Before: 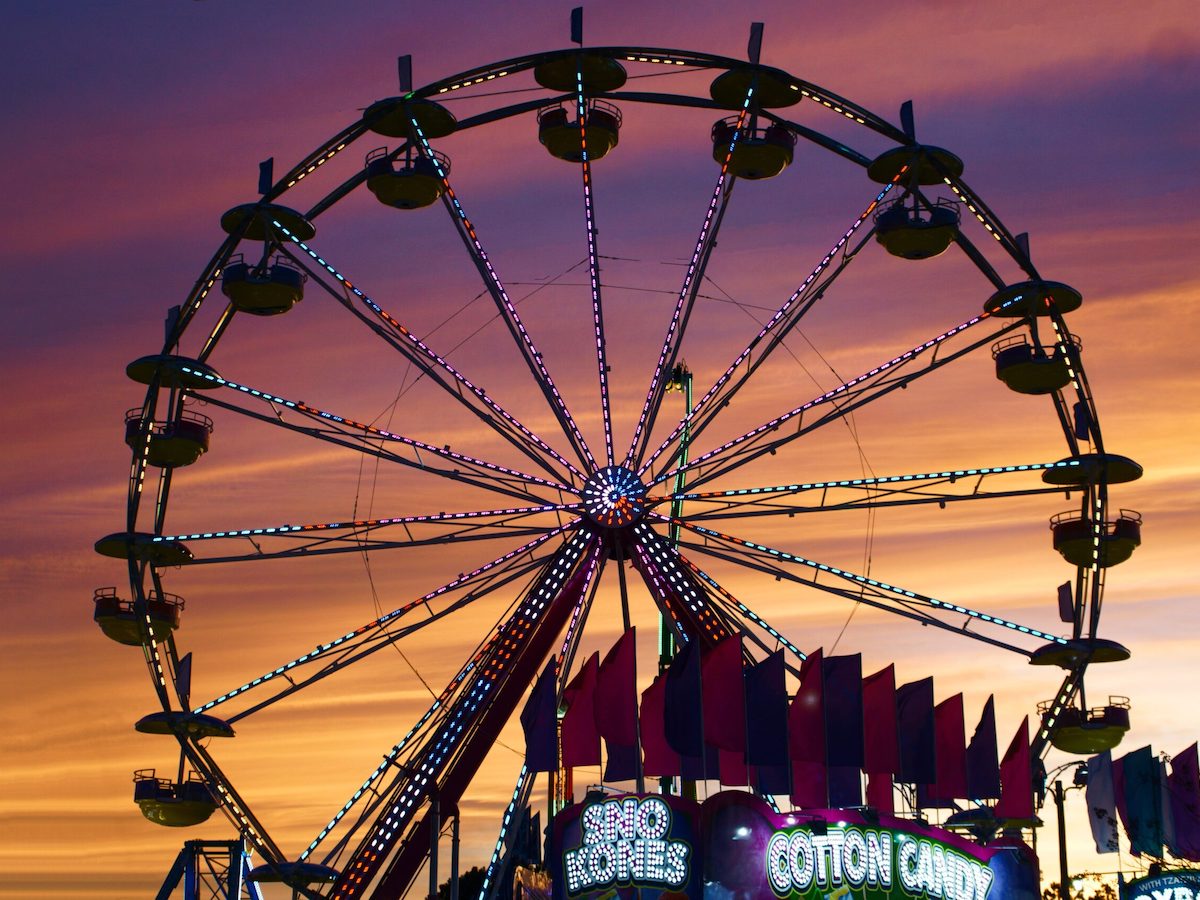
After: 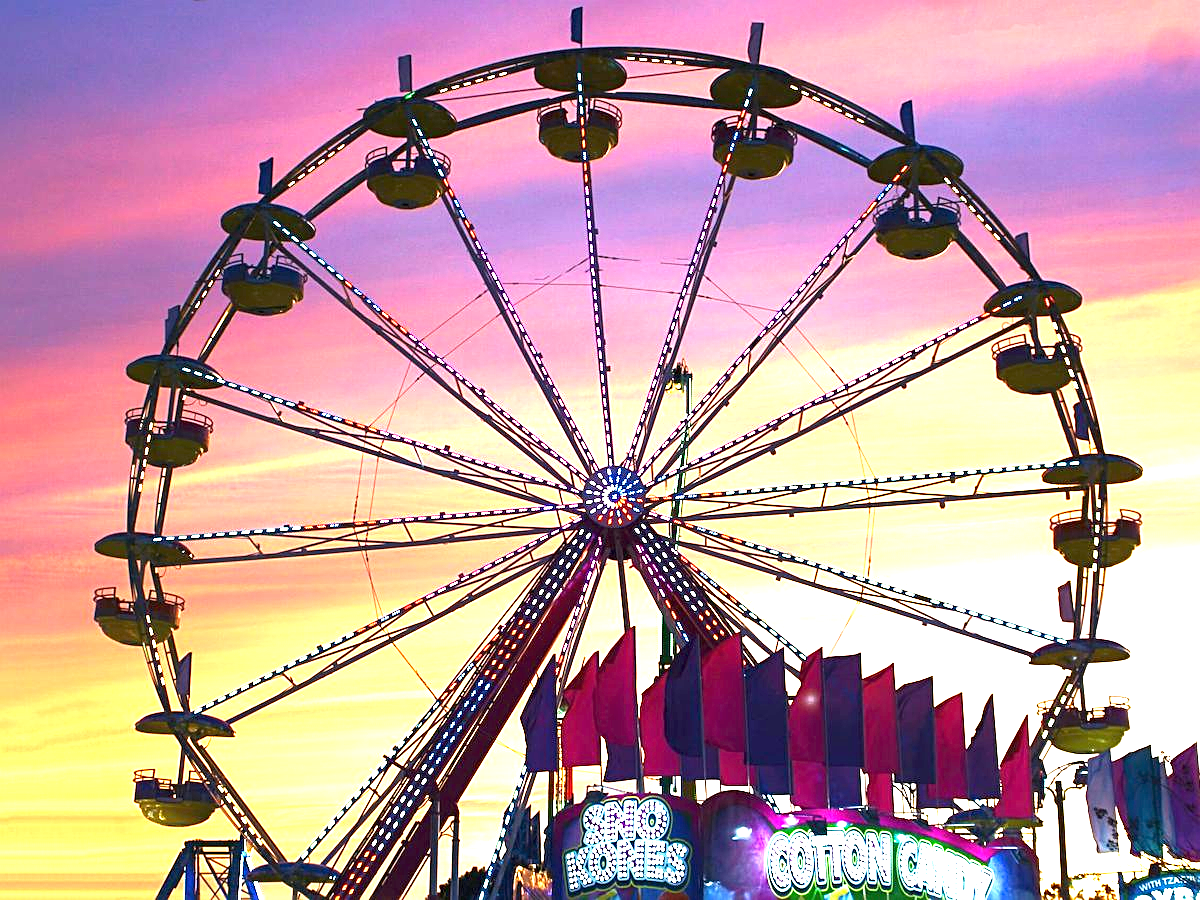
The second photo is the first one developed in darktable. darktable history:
sharpen: amount 0.499
exposure: black level correction 0, exposure 2.346 EV, compensate exposure bias true, compensate highlight preservation false
